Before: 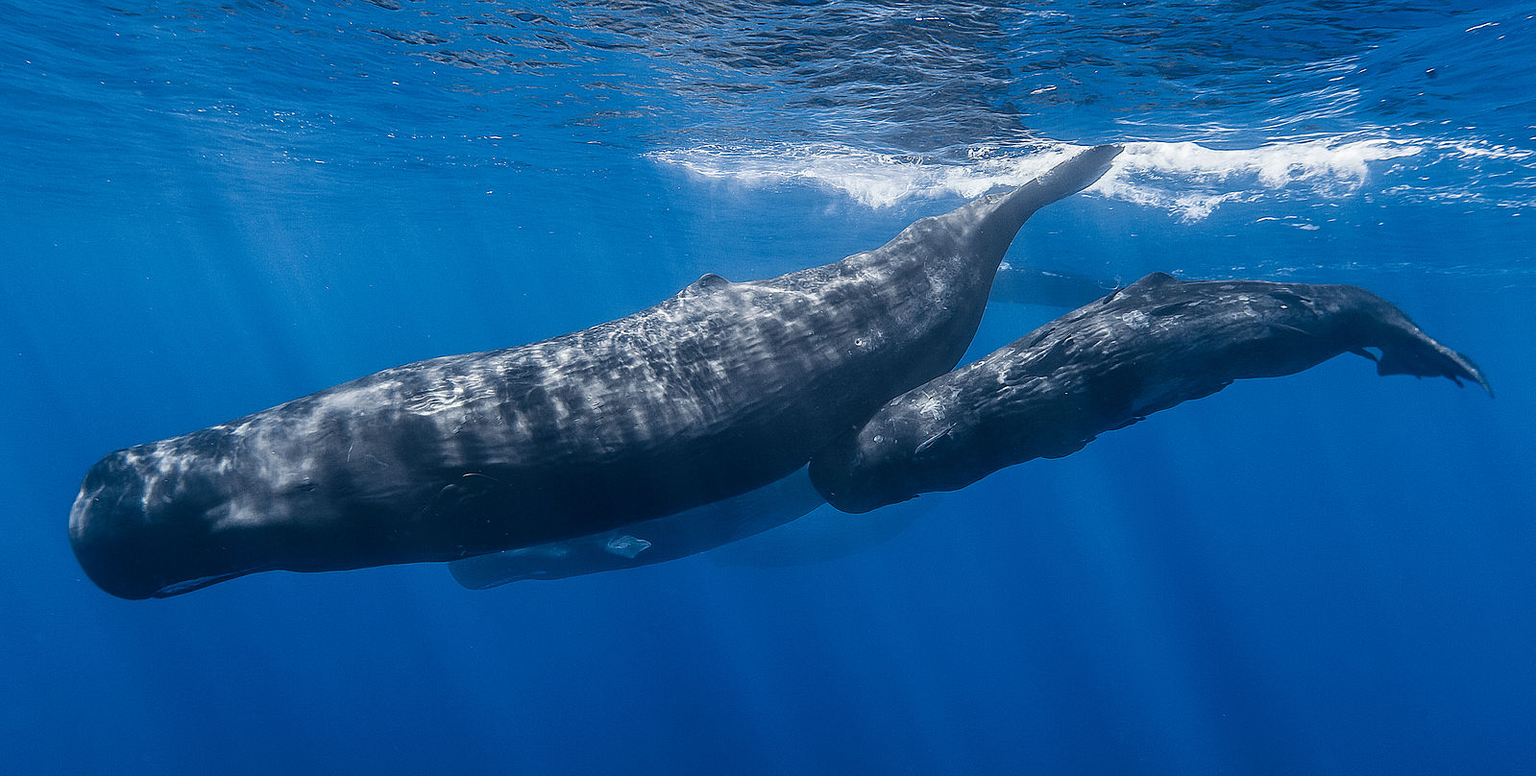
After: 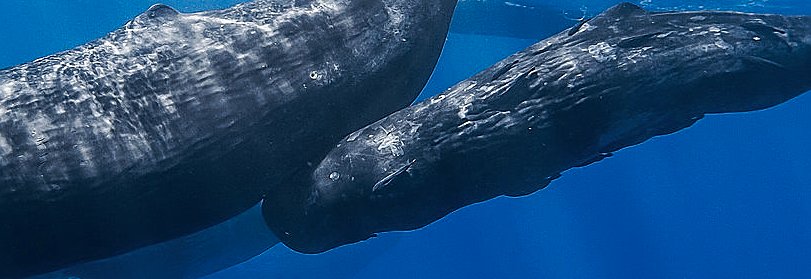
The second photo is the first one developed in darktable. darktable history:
crop: left 36.327%, top 34.78%, right 12.918%, bottom 30.628%
tone curve: curves: ch0 [(0, 0) (0.003, 0.003) (0.011, 0.01) (0.025, 0.023) (0.044, 0.041) (0.069, 0.064) (0.1, 0.092) (0.136, 0.125) (0.177, 0.163) (0.224, 0.207) (0.277, 0.255) (0.335, 0.309) (0.399, 0.375) (0.468, 0.459) (0.543, 0.548) (0.623, 0.629) (0.709, 0.716) (0.801, 0.808) (0.898, 0.911) (1, 1)], preserve colors none
sharpen: on, module defaults
